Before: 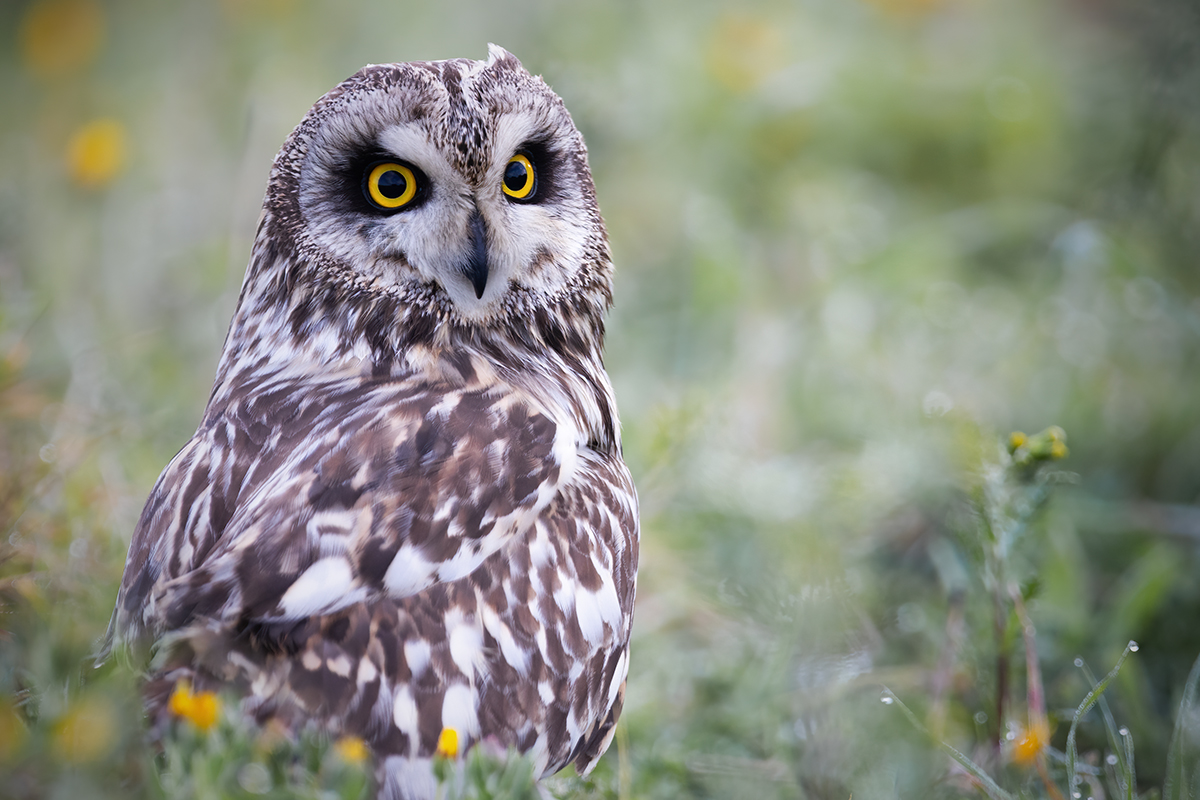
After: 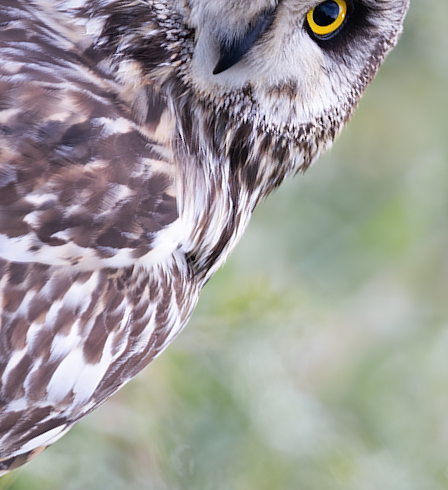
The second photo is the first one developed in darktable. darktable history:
crop and rotate: angle -45.15°, top 16.128%, right 0.893%, bottom 11.693%
levels: white 99.92%
